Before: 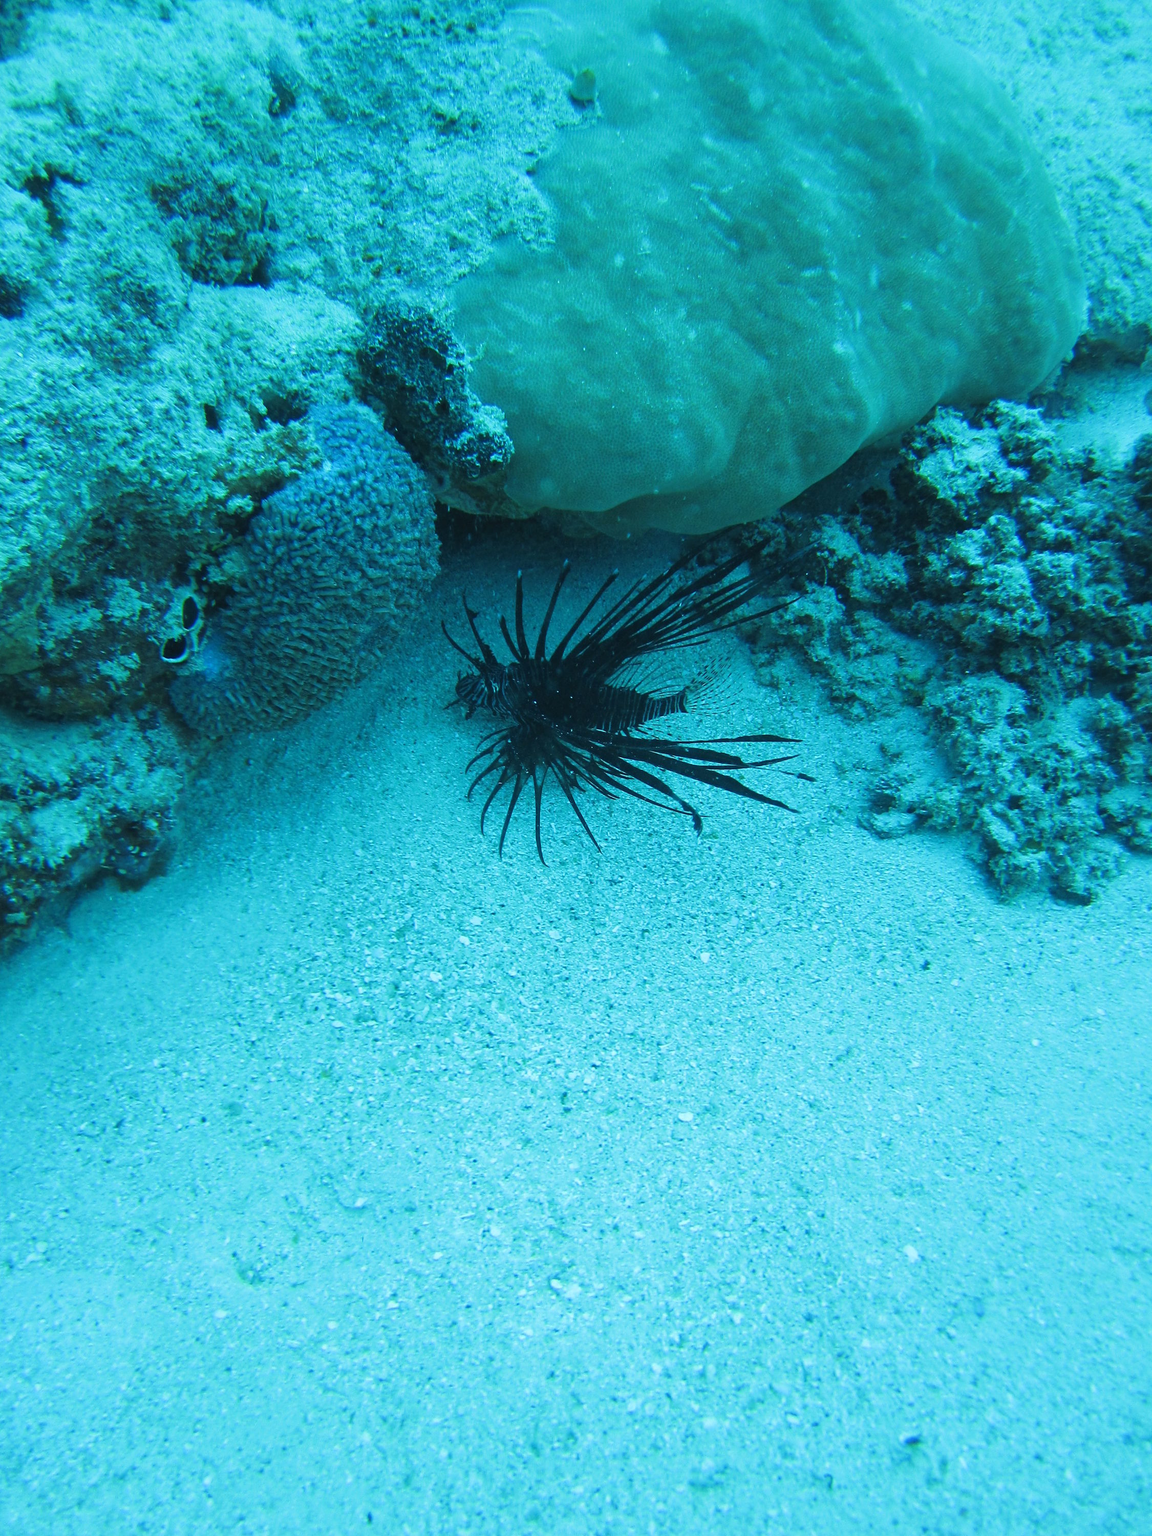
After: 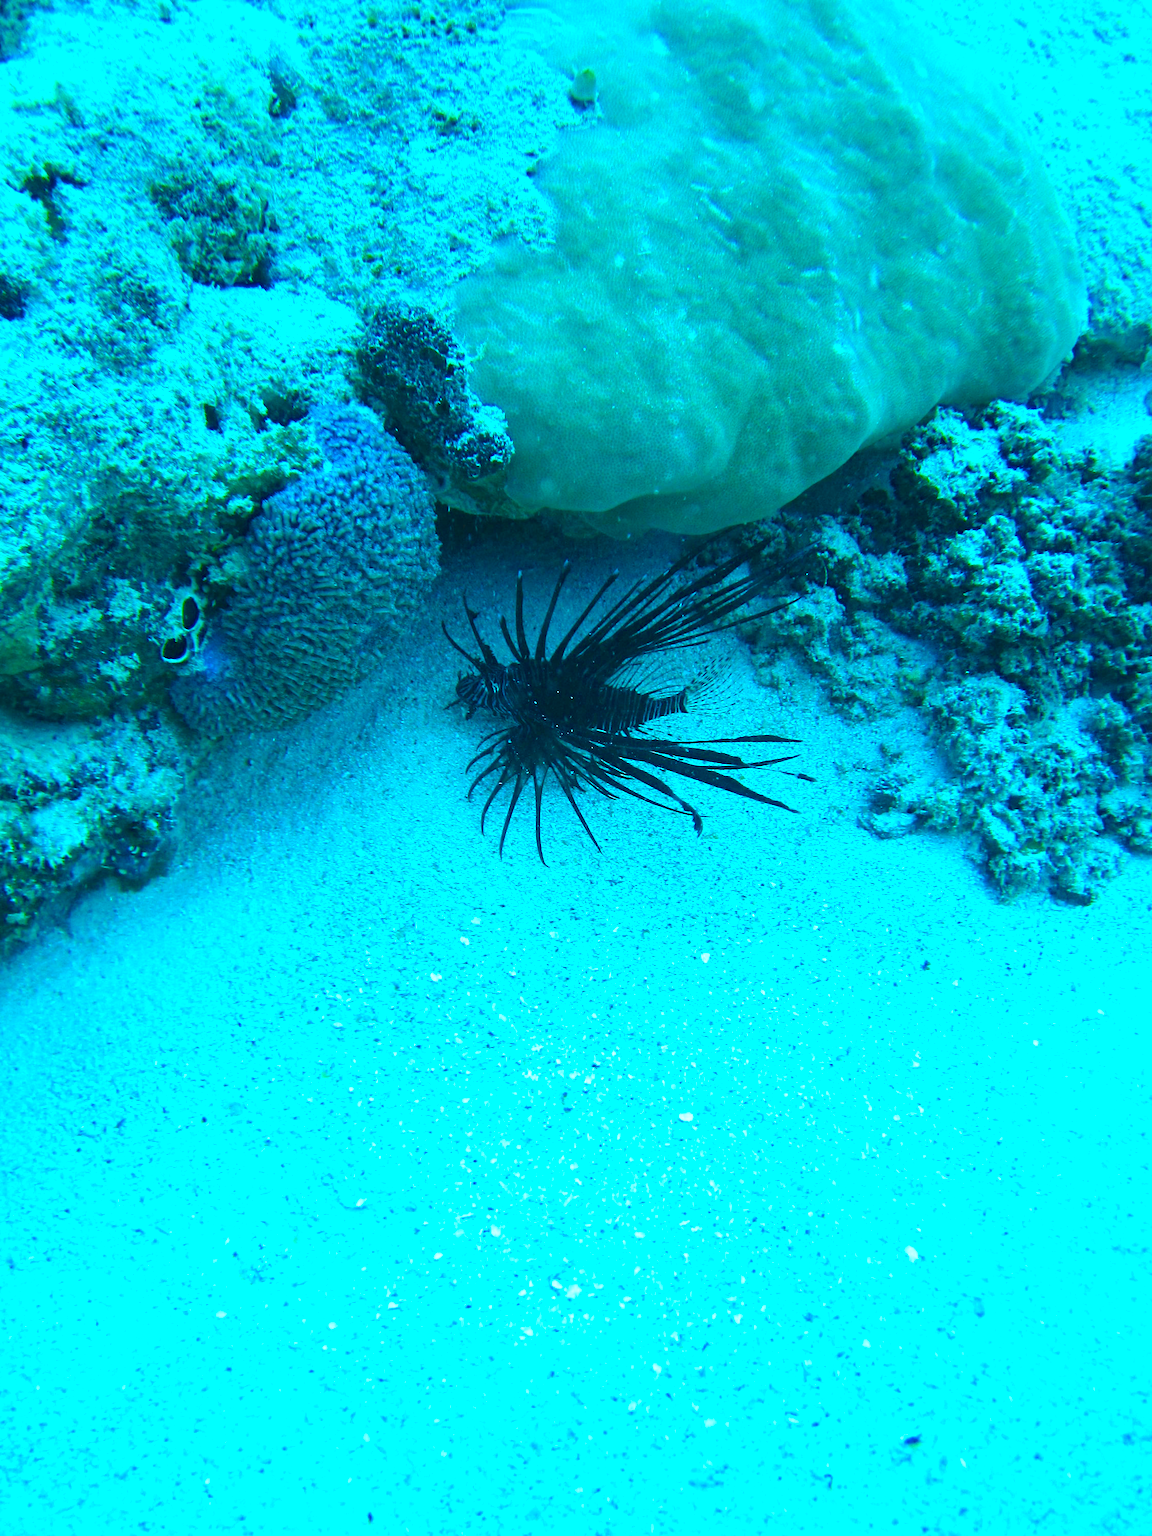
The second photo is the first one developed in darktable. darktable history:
exposure: exposure 1 EV, compensate exposure bias true, compensate highlight preservation false
color balance rgb: linear chroma grading › global chroma 14.782%, perceptual saturation grading › global saturation 24.874%, saturation formula JzAzBz (2021)
